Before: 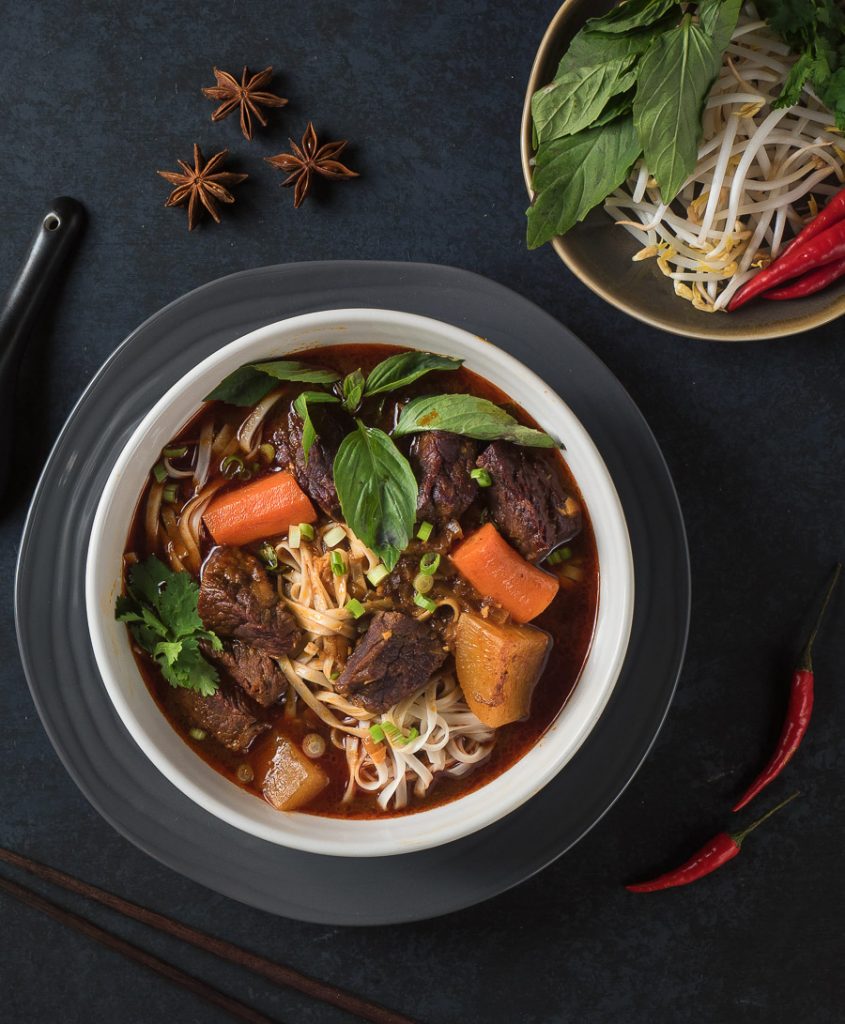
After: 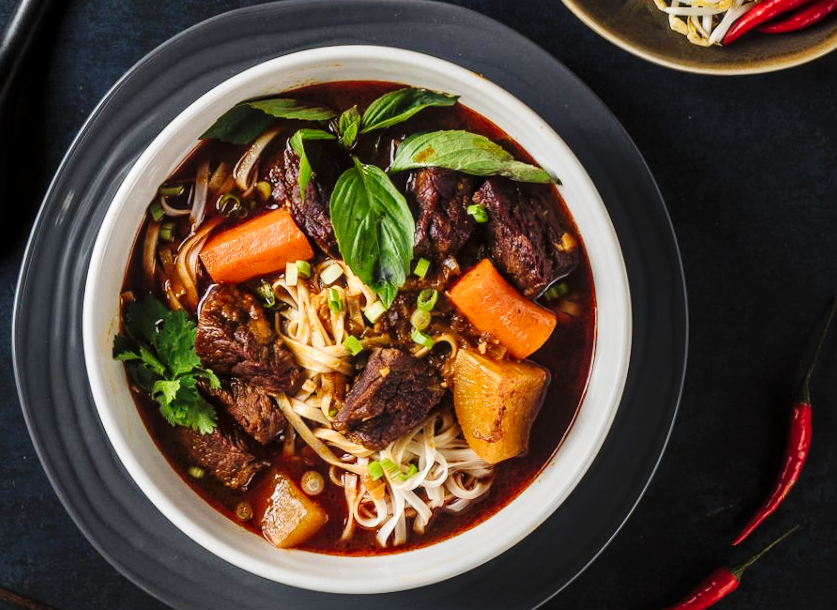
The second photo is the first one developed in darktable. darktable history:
local contrast: on, module defaults
crop and rotate: top 25.357%, bottom 13.942%
rotate and perspective: rotation -0.45°, automatic cropping original format, crop left 0.008, crop right 0.992, crop top 0.012, crop bottom 0.988
base curve: curves: ch0 [(0, 0) (0.036, 0.025) (0.121, 0.166) (0.206, 0.329) (0.605, 0.79) (1, 1)], preserve colors none
